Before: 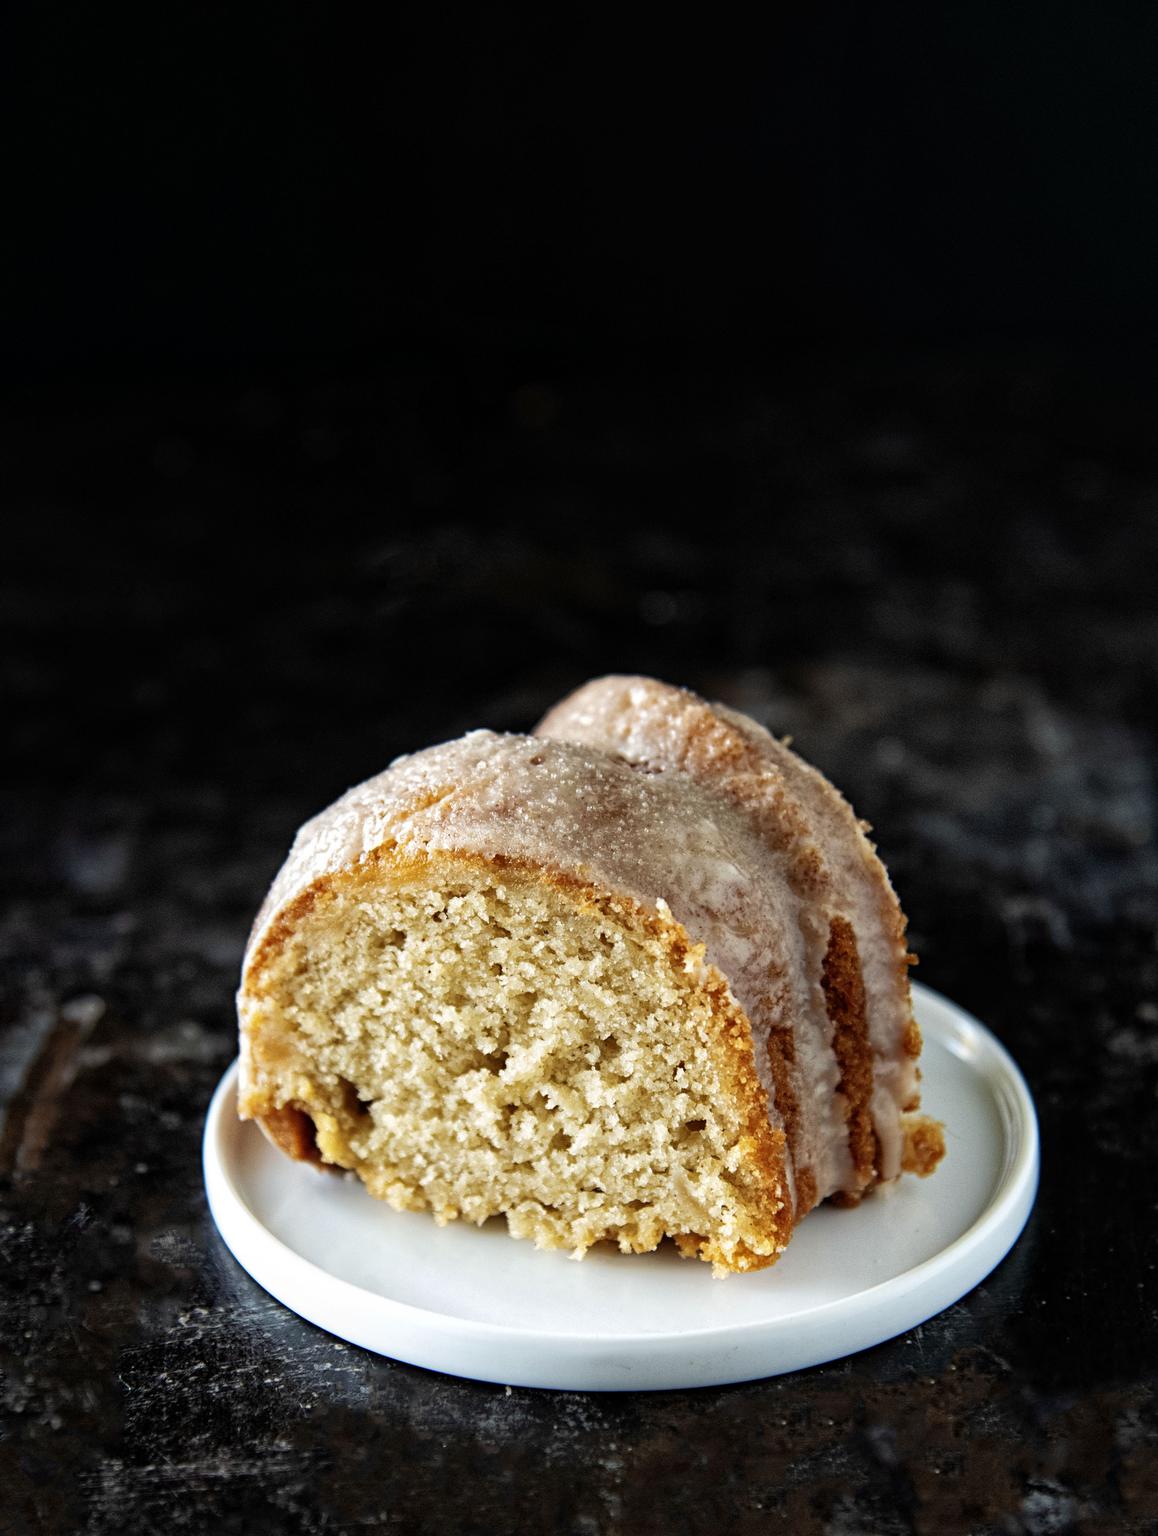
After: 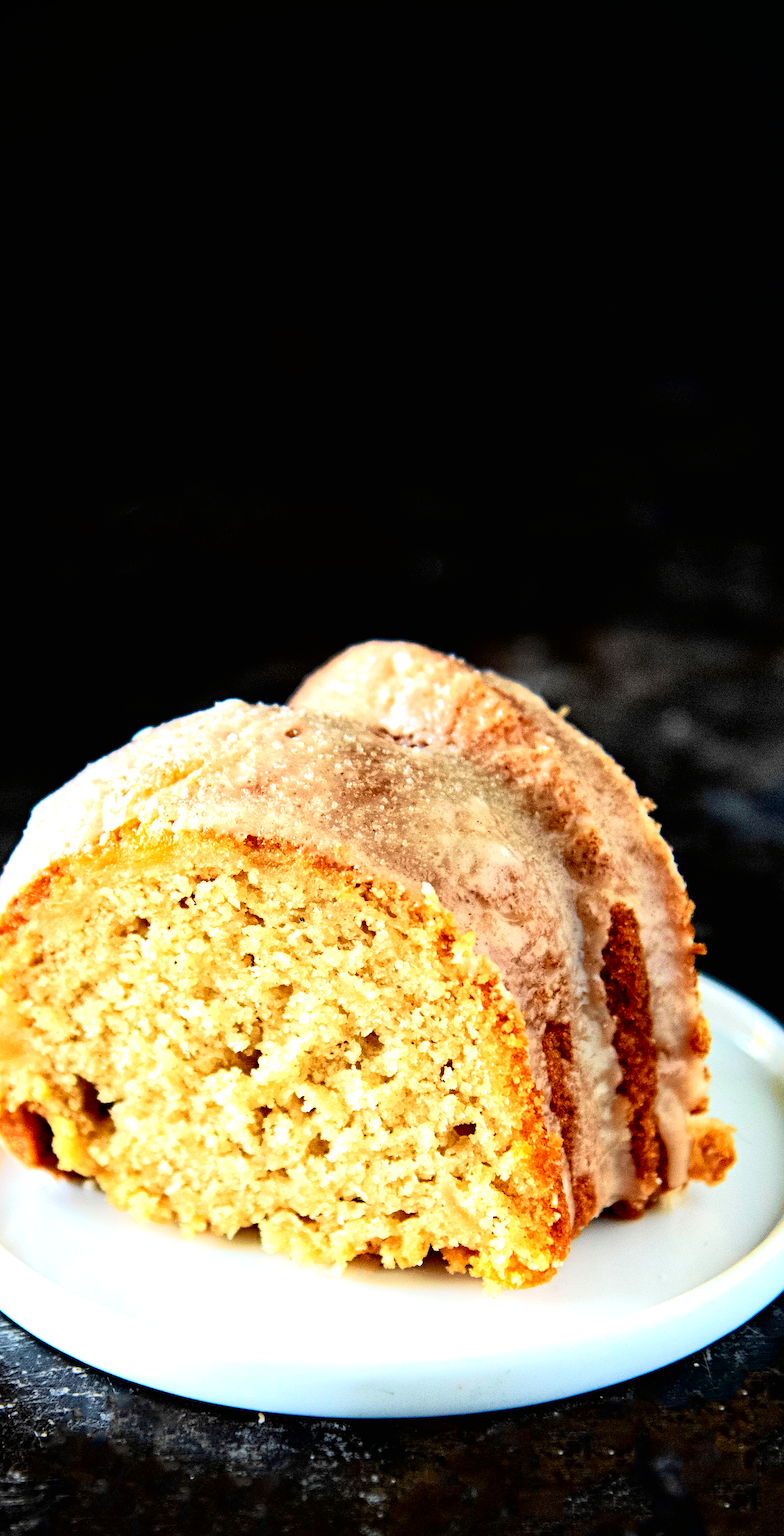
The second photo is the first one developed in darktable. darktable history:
crop and rotate: left 23.194%, top 5.646%, right 14.408%, bottom 2.317%
exposure: black level correction 0, exposure 0.691 EV, compensate highlight preservation false
tone curve: curves: ch0 [(0, 0.006) (0.046, 0.011) (0.13, 0.062) (0.338, 0.327) (0.494, 0.55) (0.728, 0.835) (1, 1)]; ch1 [(0, 0) (0.346, 0.324) (0.45, 0.431) (0.5, 0.5) (0.522, 0.517) (0.55, 0.57) (1, 1)]; ch2 [(0, 0) (0.453, 0.418) (0.5, 0.5) (0.526, 0.524) (0.554, 0.598) (0.622, 0.679) (0.707, 0.761) (1, 1)], color space Lab, independent channels, preserve colors none
vignetting: fall-off start 79.92%, brightness -0.575
